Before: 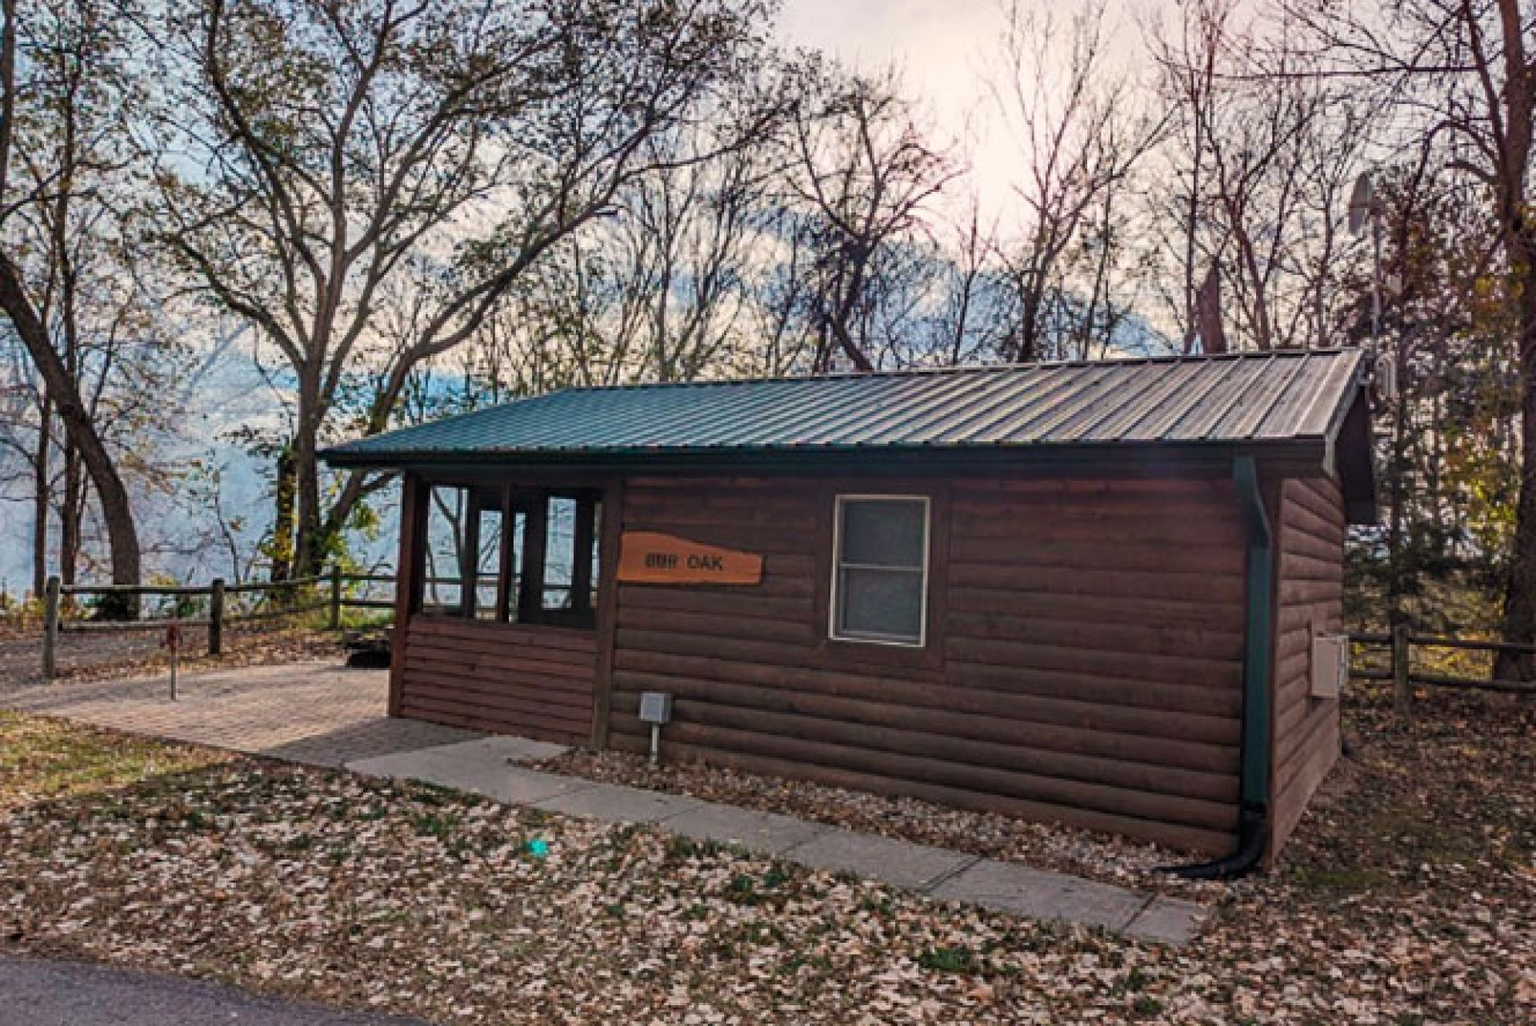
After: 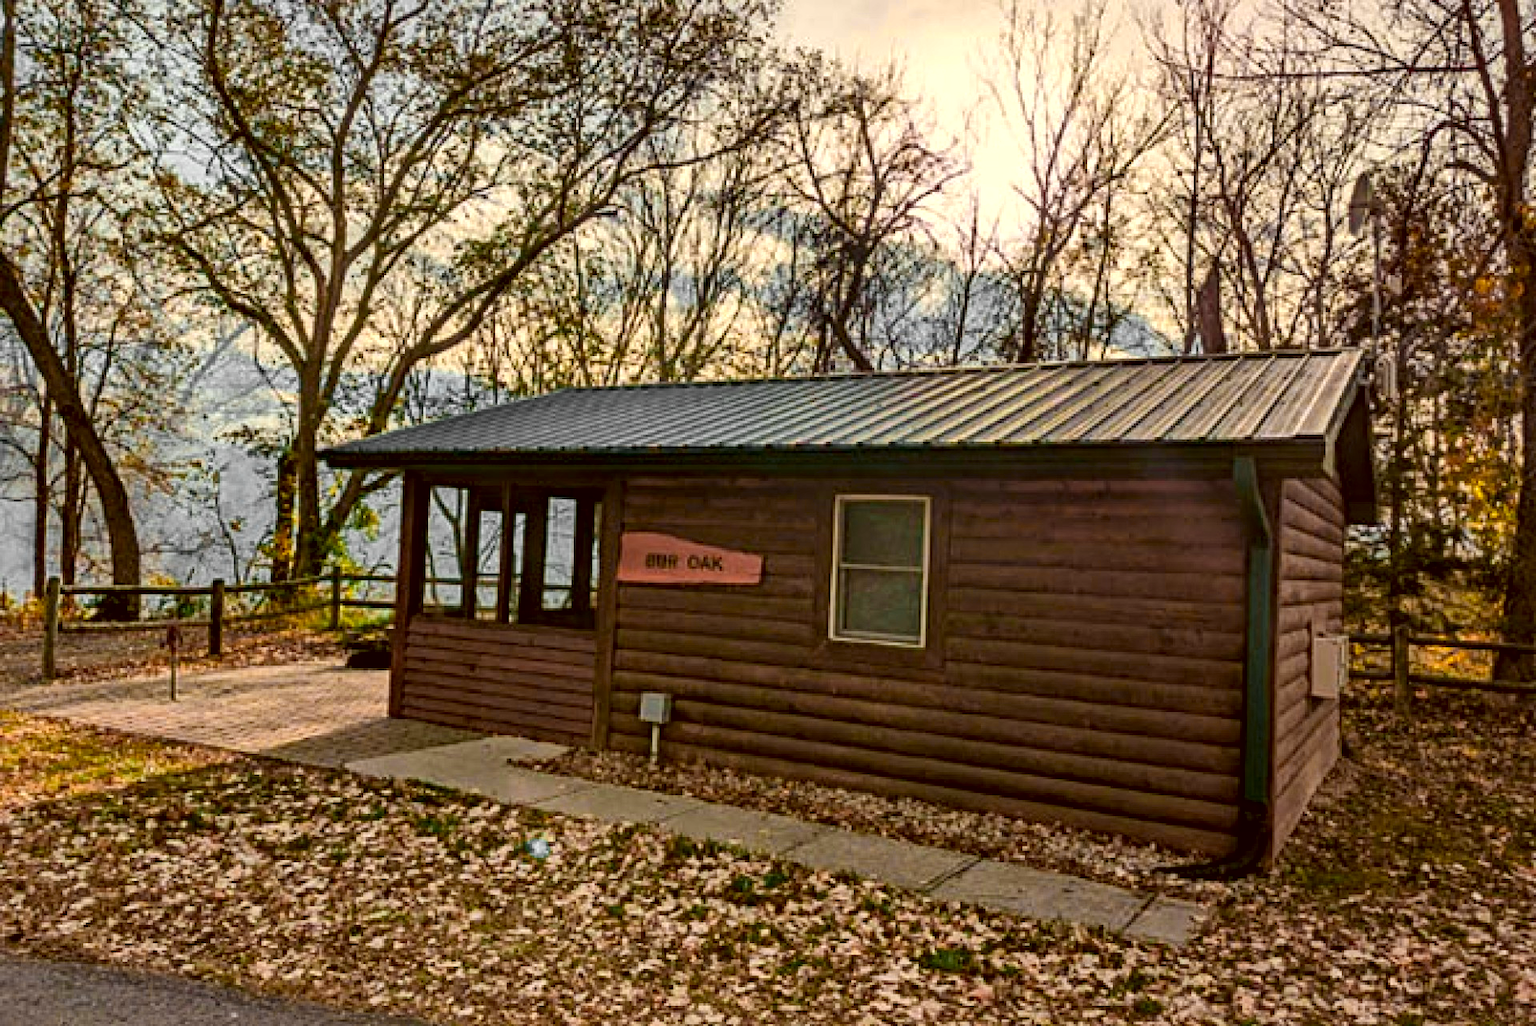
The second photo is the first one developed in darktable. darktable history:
haze removal: compatibility mode true, adaptive false
color correction: highlights a* -1.43, highlights b* 10.12, shadows a* 0.395, shadows b* 19.35
color zones: curves: ch0 [(0.257, 0.558) (0.75, 0.565)]; ch1 [(0.004, 0.857) (0.14, 0.416) (0.257, 0.695) (0.442, 0.032) (0.736, 0.266) (0.891, 0.741)]; ch2 [(0, 0.623) (0.112, 0.436) (0.271, 0.474) (0.516, 0.64) (0.743, 0.286)]
local contrast: mode bilateral grid, contrast 20, coarseness 50, detail 148%, midtone range 0.2
